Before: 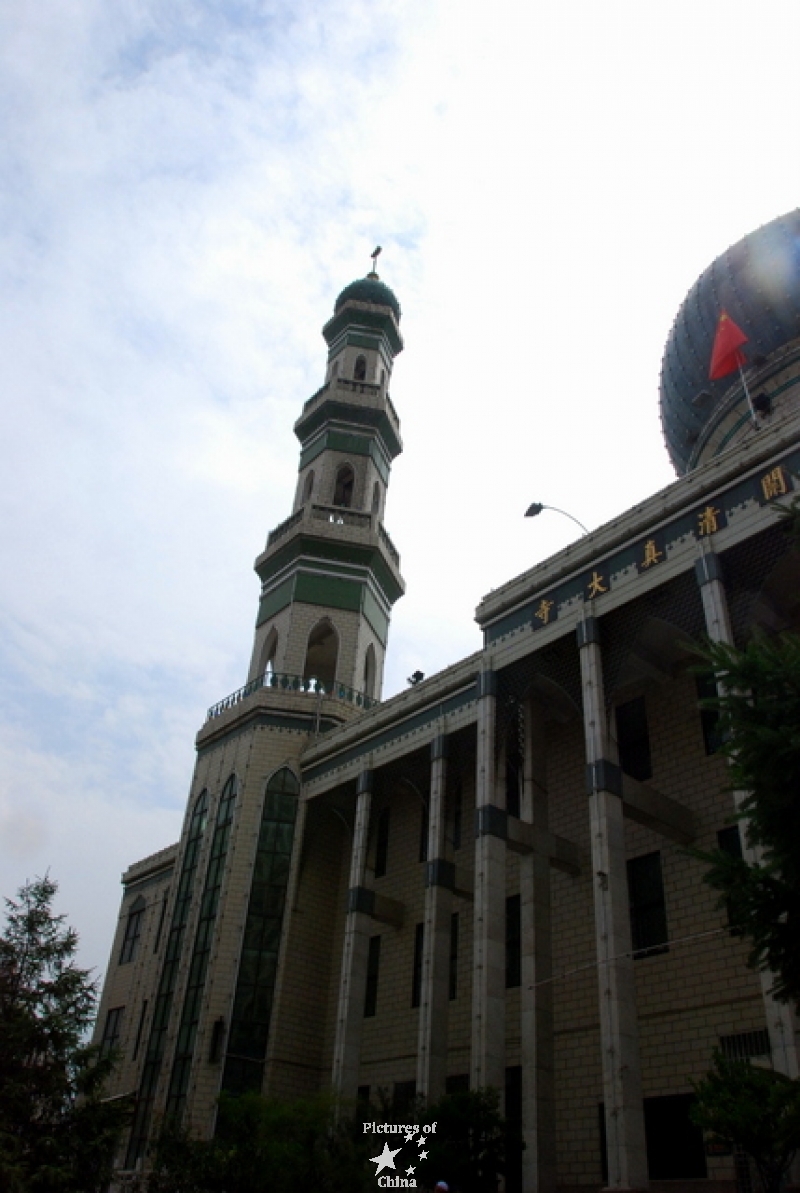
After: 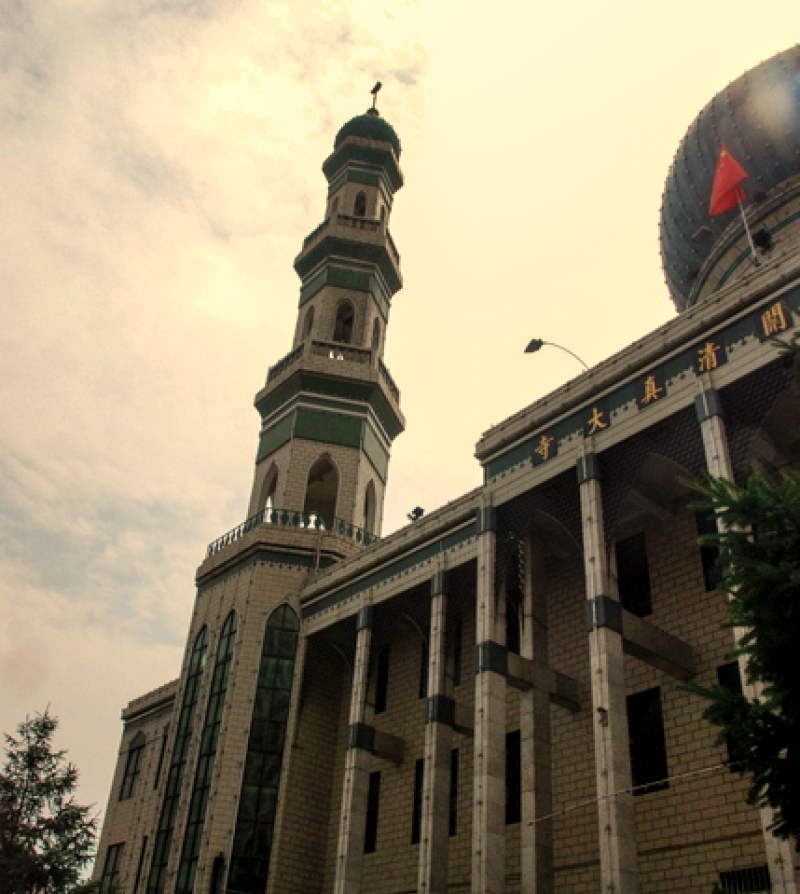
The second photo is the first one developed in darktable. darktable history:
local contrast: on, module defaults
white balance: red 1.138, green 0.996, blue 0.812
crop: top 13.819%, bottom 11.169%
shadows and highlights: shadows 49, highlights -41, soften with gaussian
